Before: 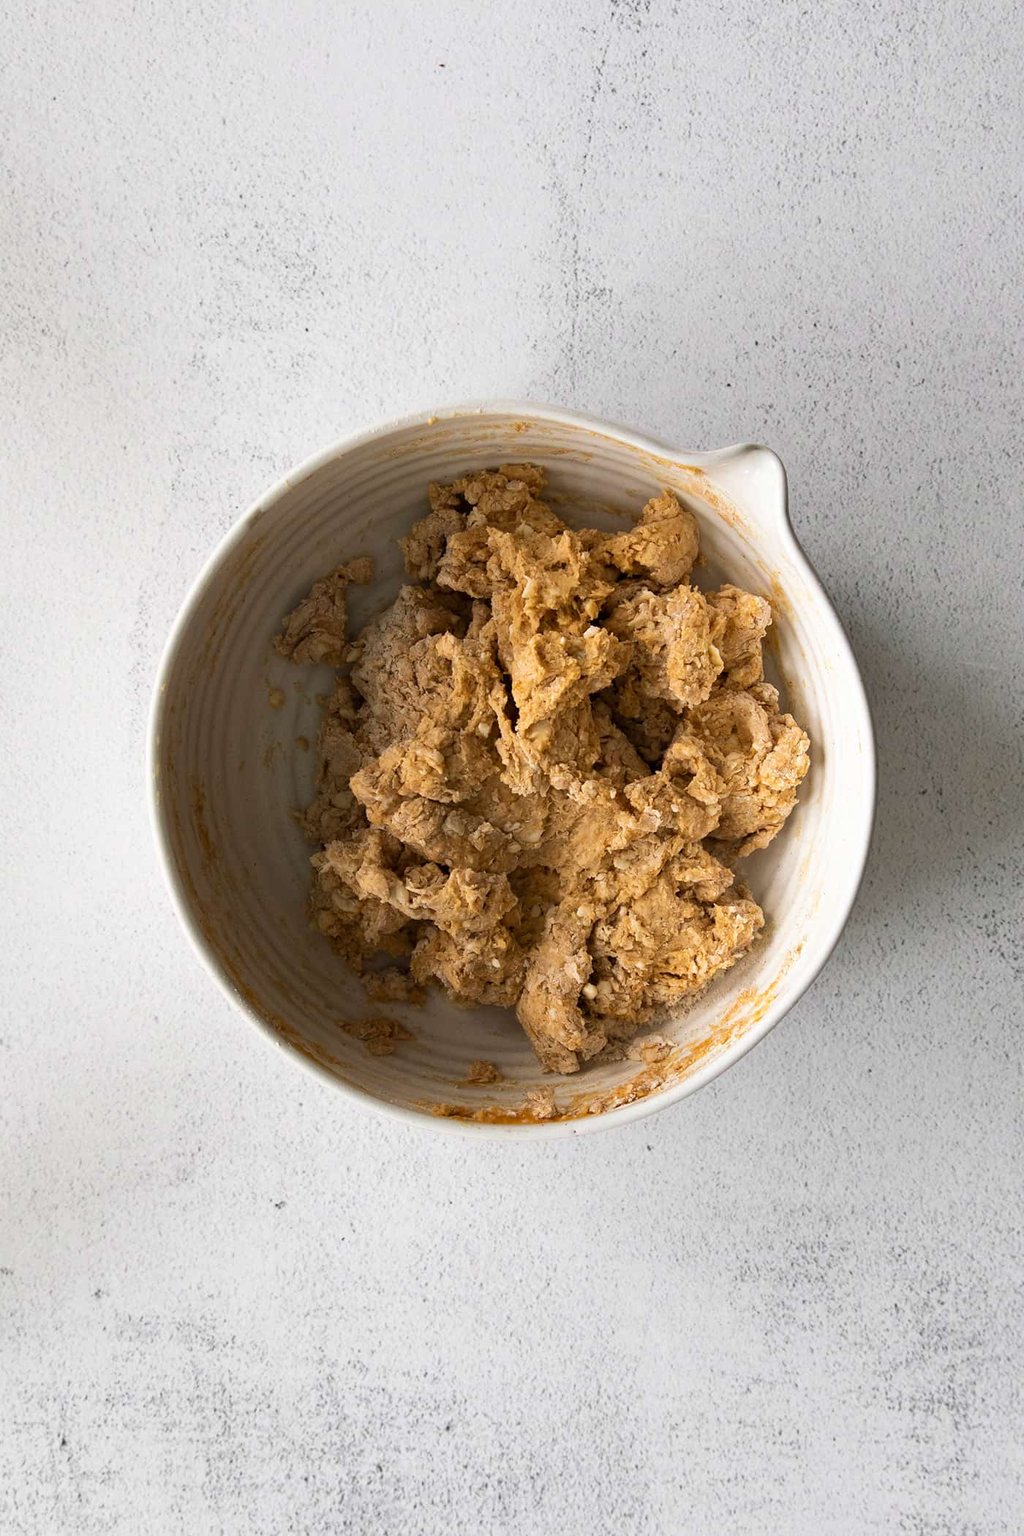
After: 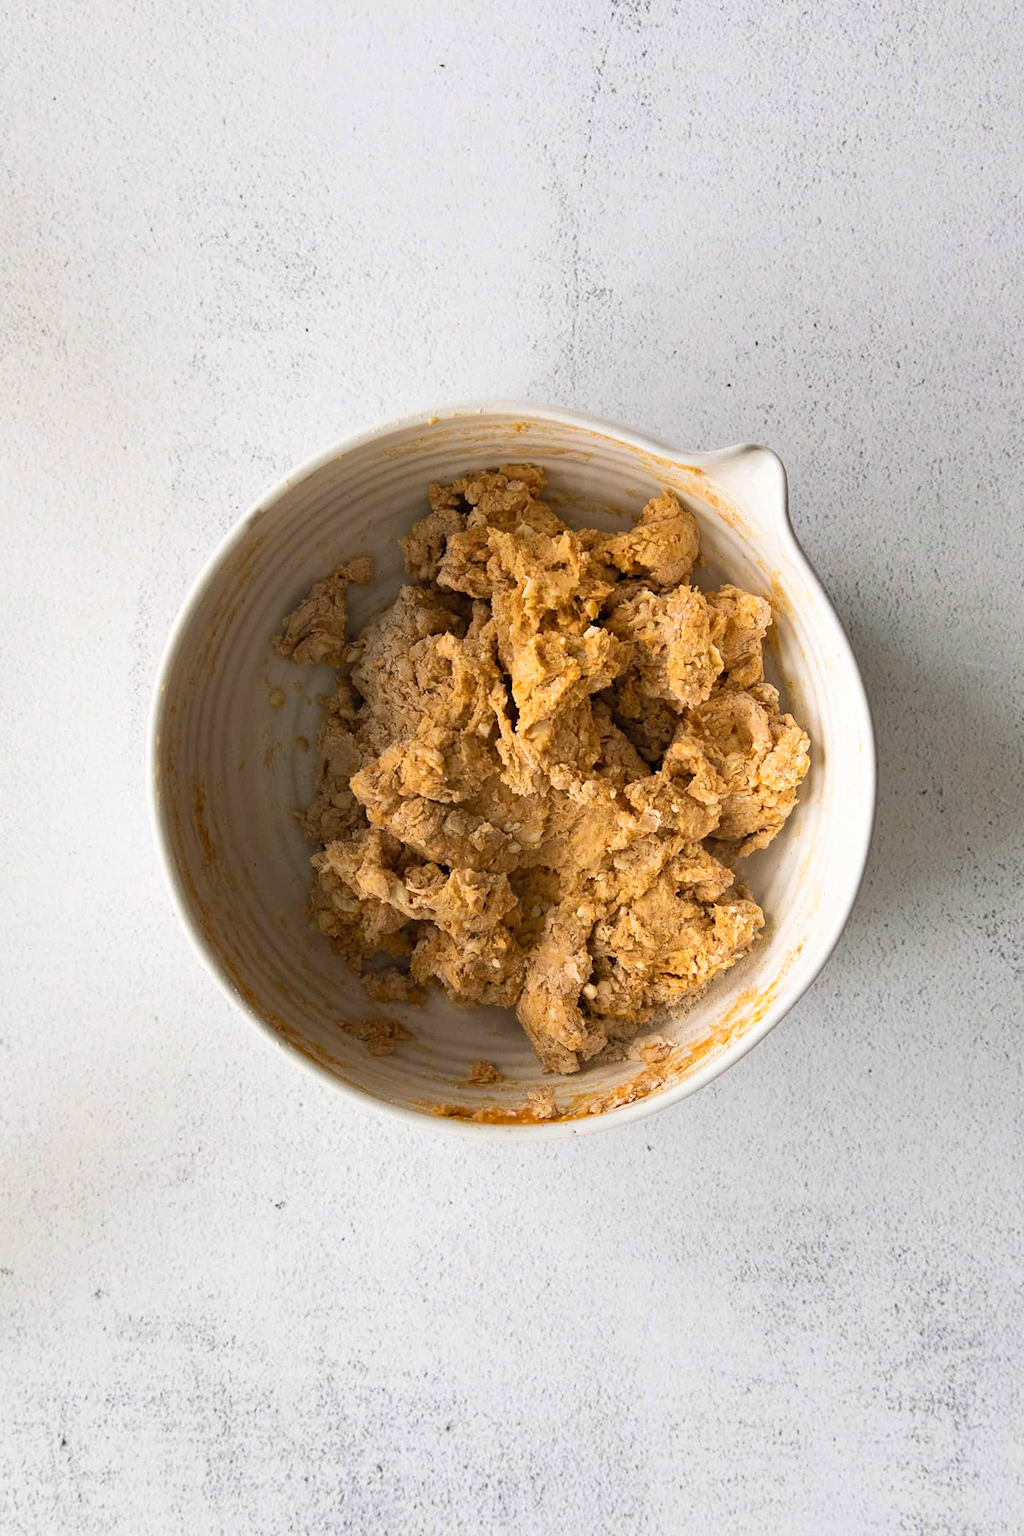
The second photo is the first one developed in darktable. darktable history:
contrast brightness saturation: contrast 0.075, brightness 0.079, saturation 0.185
